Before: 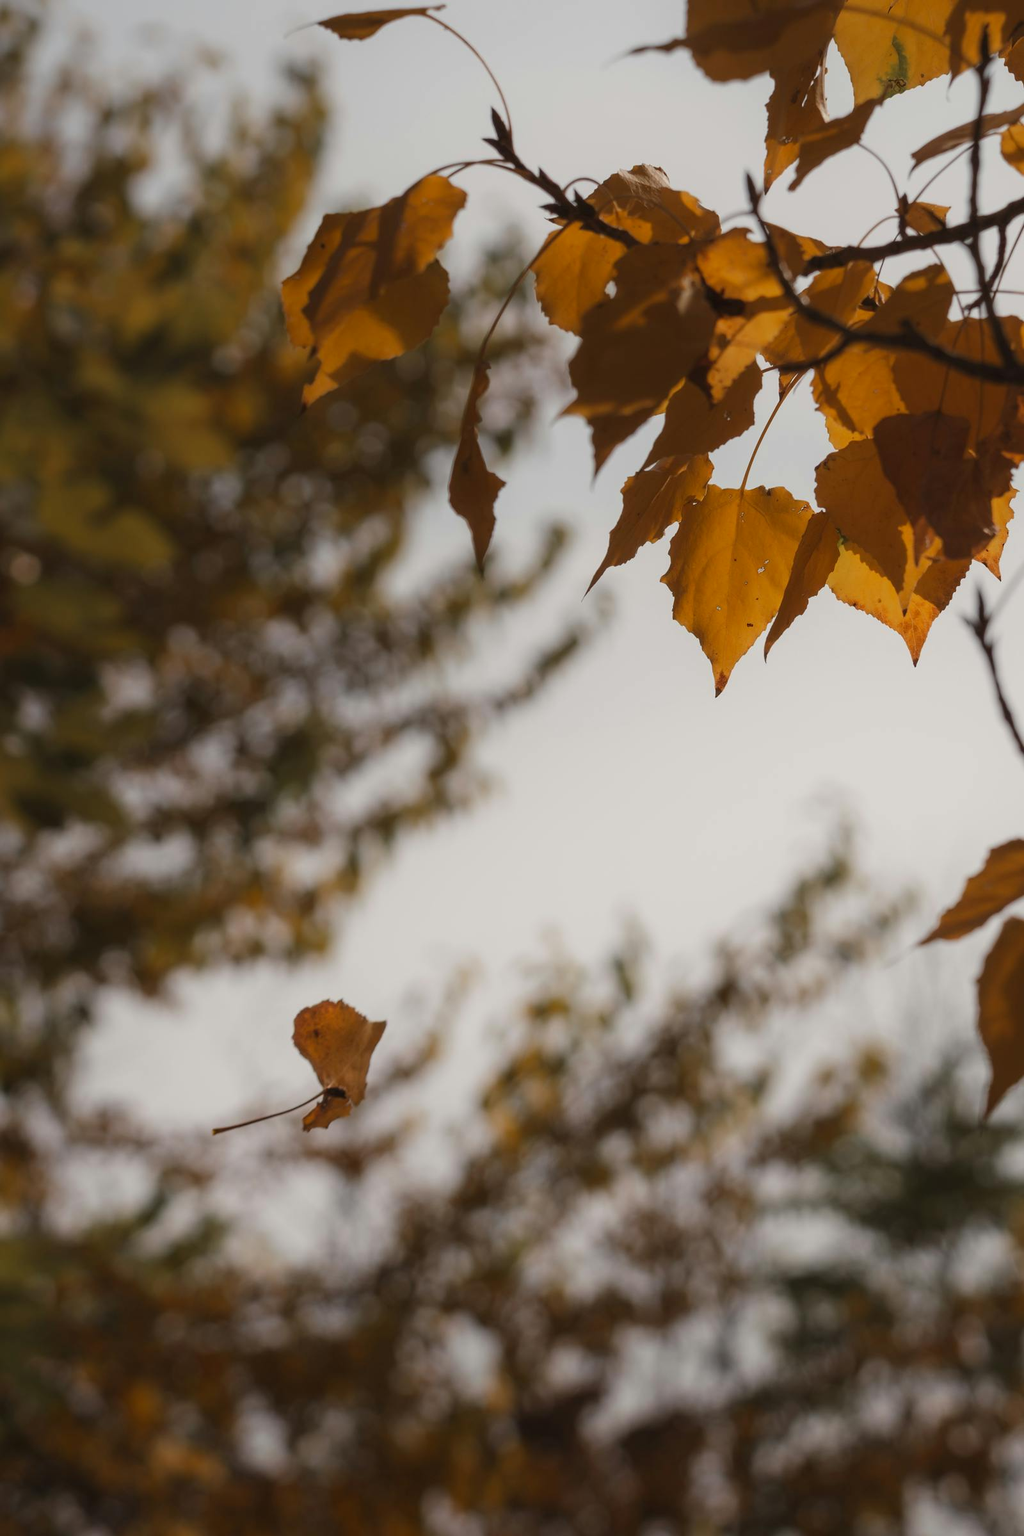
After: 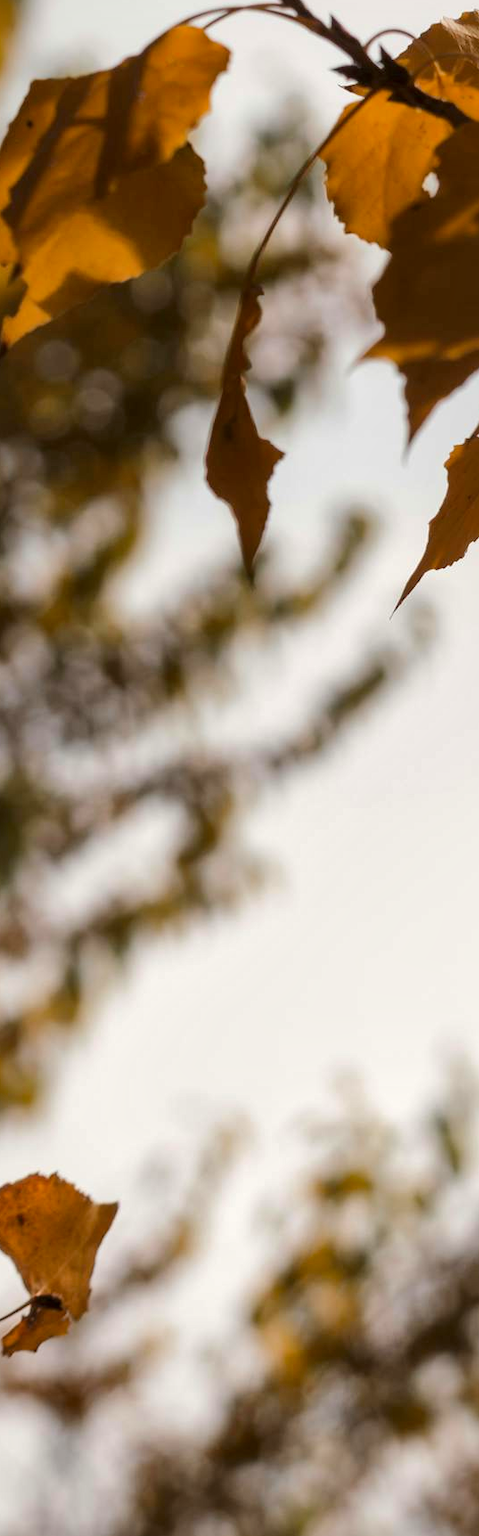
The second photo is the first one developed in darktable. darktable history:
tone equalizer: -8 EV -0.431 EV, -7 EV -0.4 EV, -6 EV -0.366 EV, -5 EV -0.23 EV, -3 EV 0.22 EV, -2 EV 0.313 EV, -1 EV 0.385 EV, +0 EV 0.39 EV
crop and rotate: left 29.554%, top 10.213%, right 36.76%, bottom 17.912%
local contrast: mode bilateral grid, contrast 26, coarseness 60, detail 151%, midtone range 0.2
color balance rgb: perceptual saturation grading › global saturation 9.754%, perceptual brilliance grading › mid-tones 11.099%, perceptual brilliance grading › shadows 14.283%, global vibrance 9.778%
